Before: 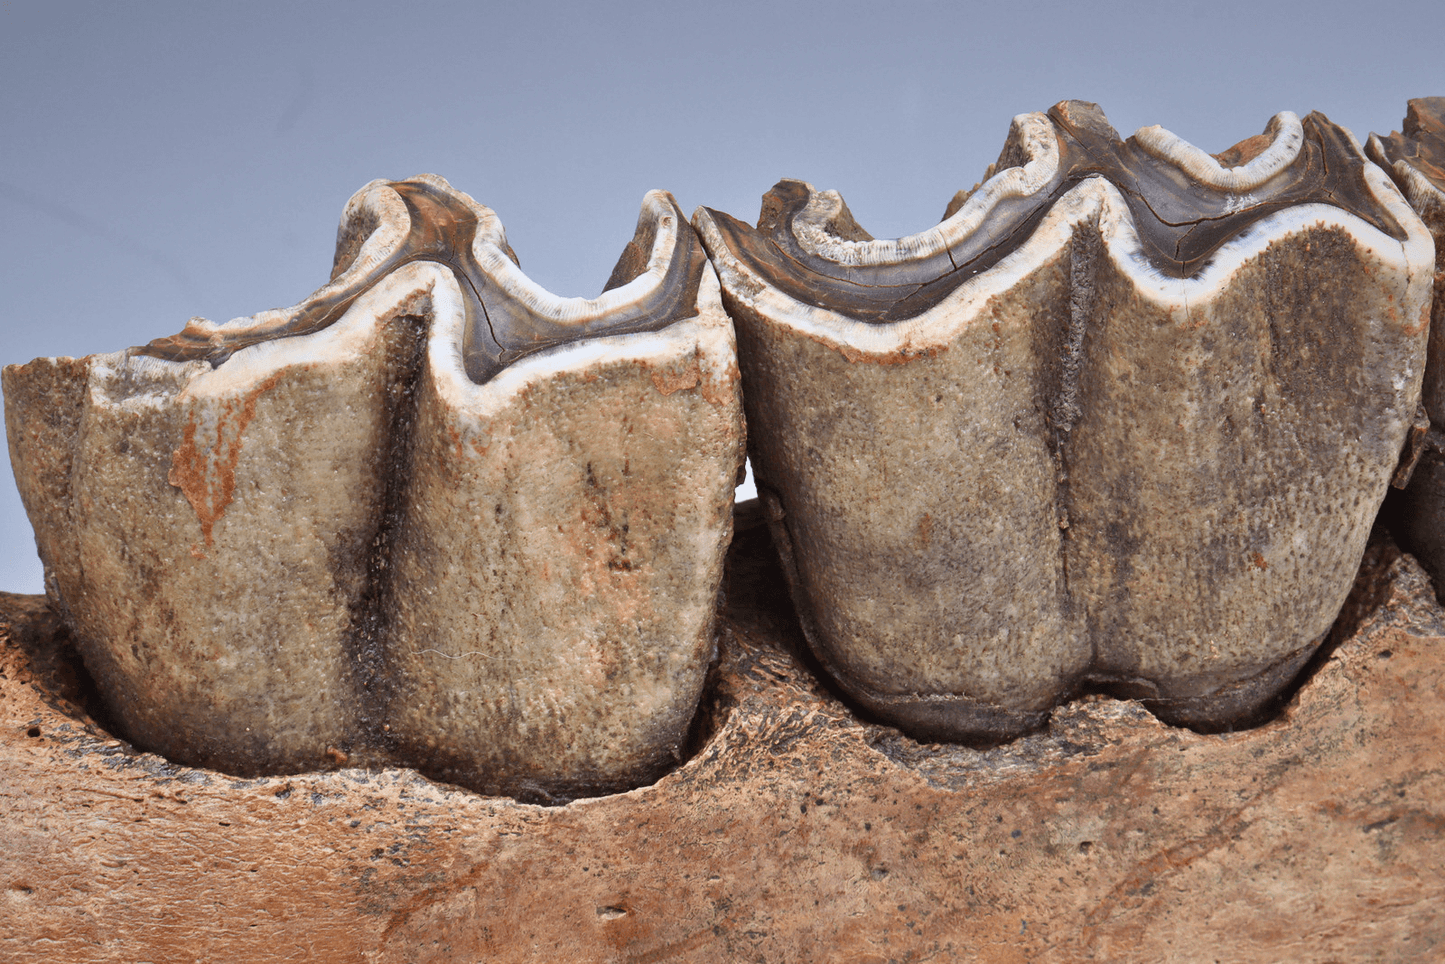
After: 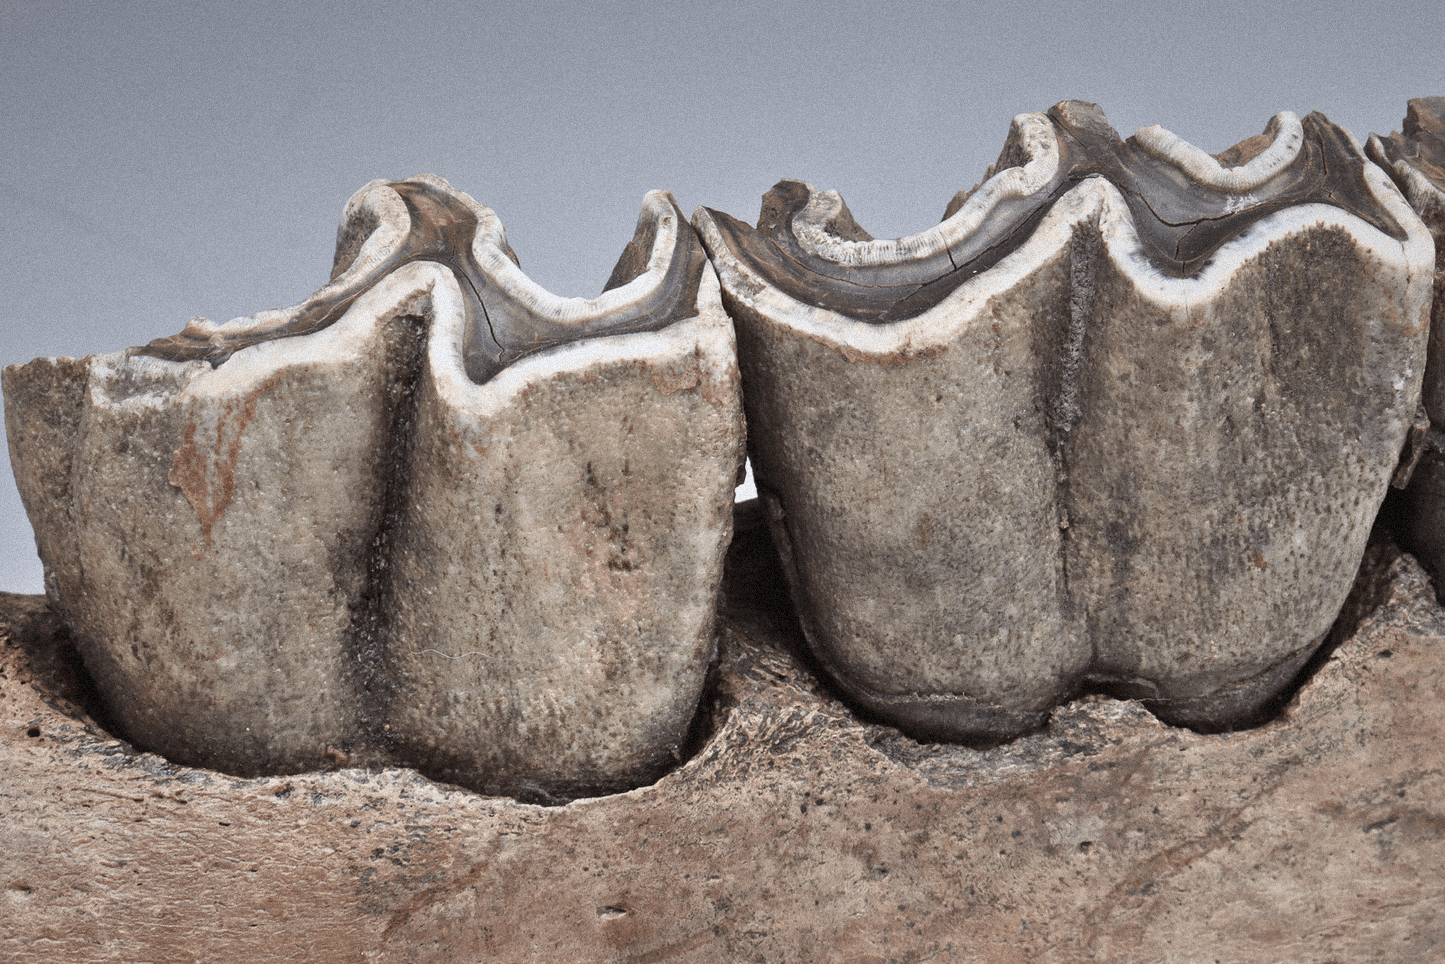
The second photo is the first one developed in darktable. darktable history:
color correction: saturation 0.5
exposure: compensate highlight preservation false
grain: mid-tones bias 0%
